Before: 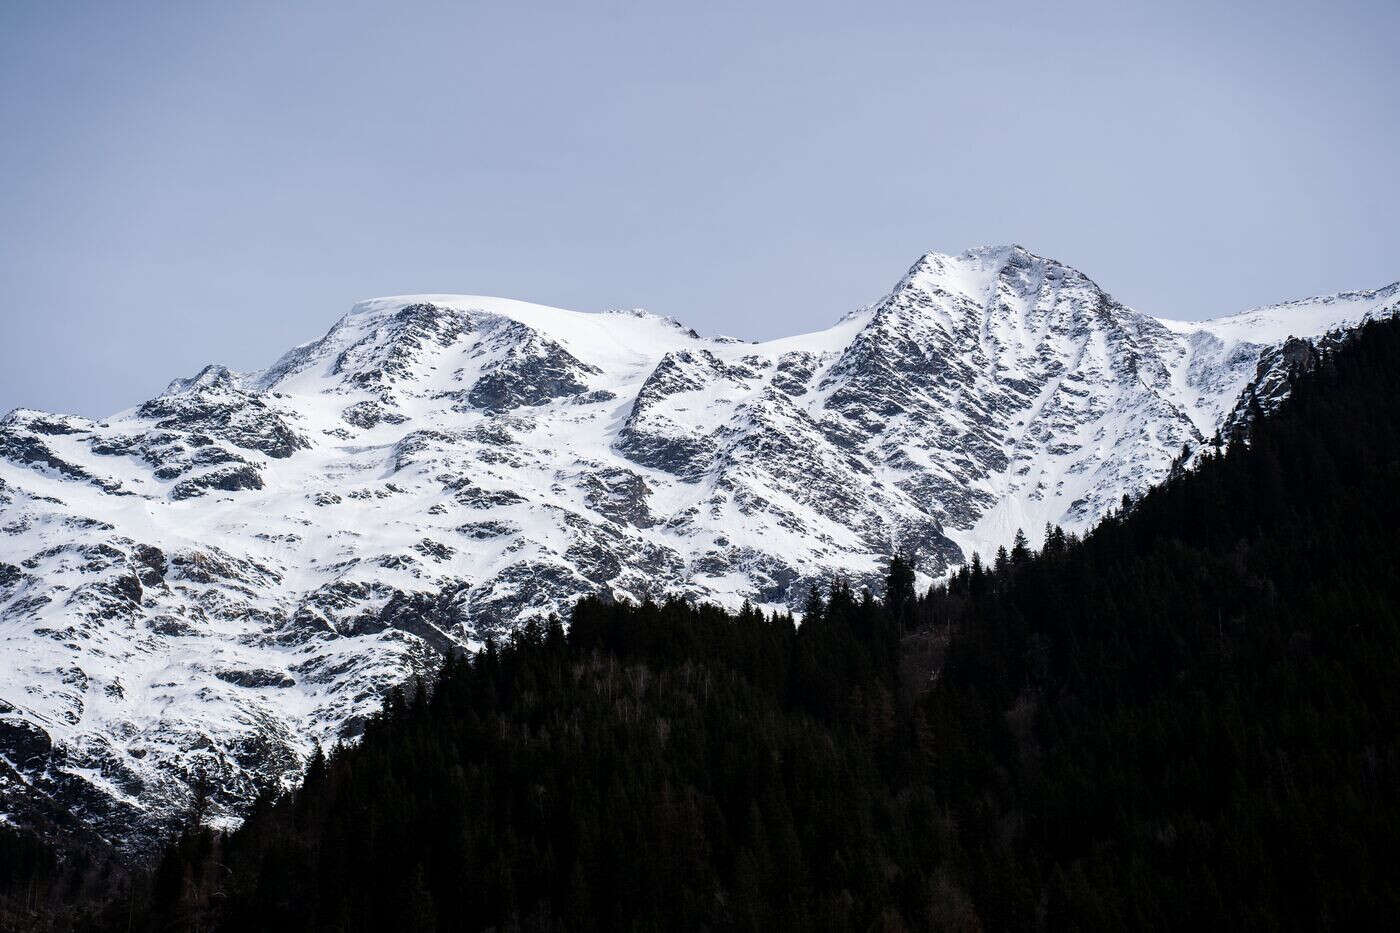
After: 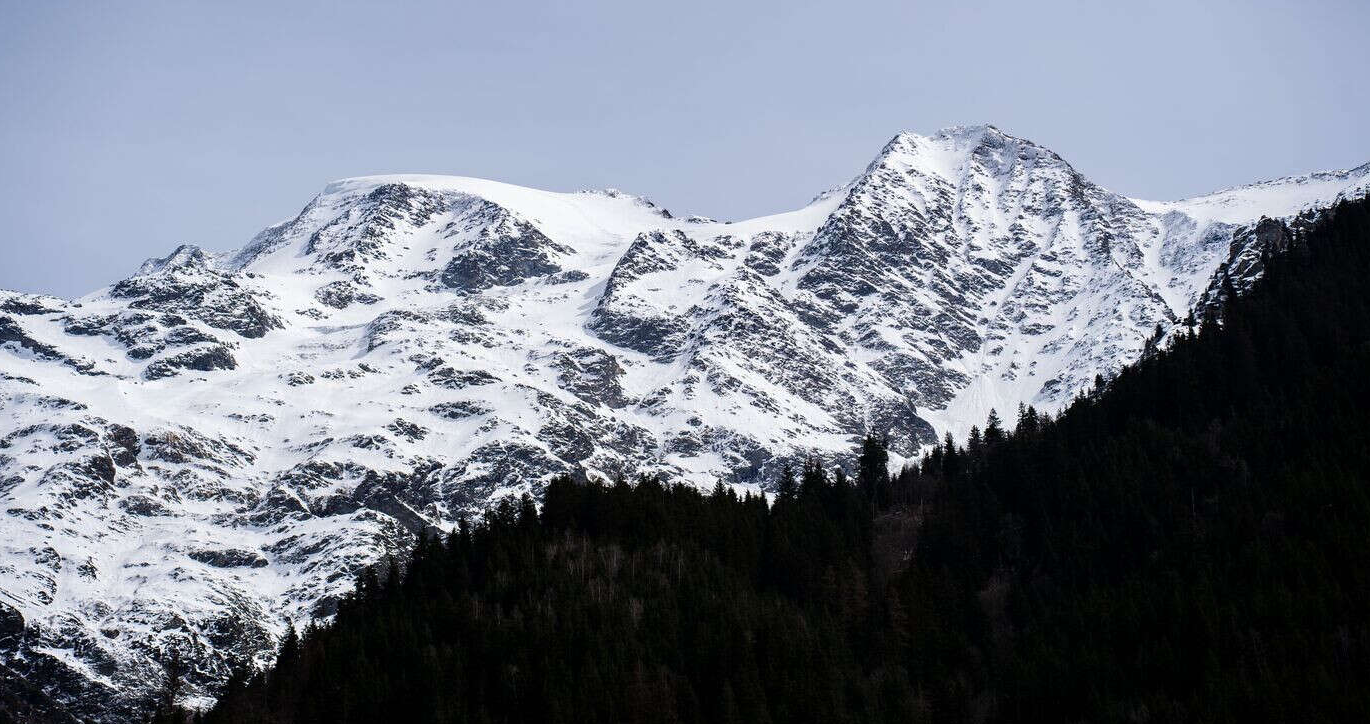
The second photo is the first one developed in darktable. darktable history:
crop and rotate: left 1.939%, top 12.893%, right 0.163%, bottom 9.466%
